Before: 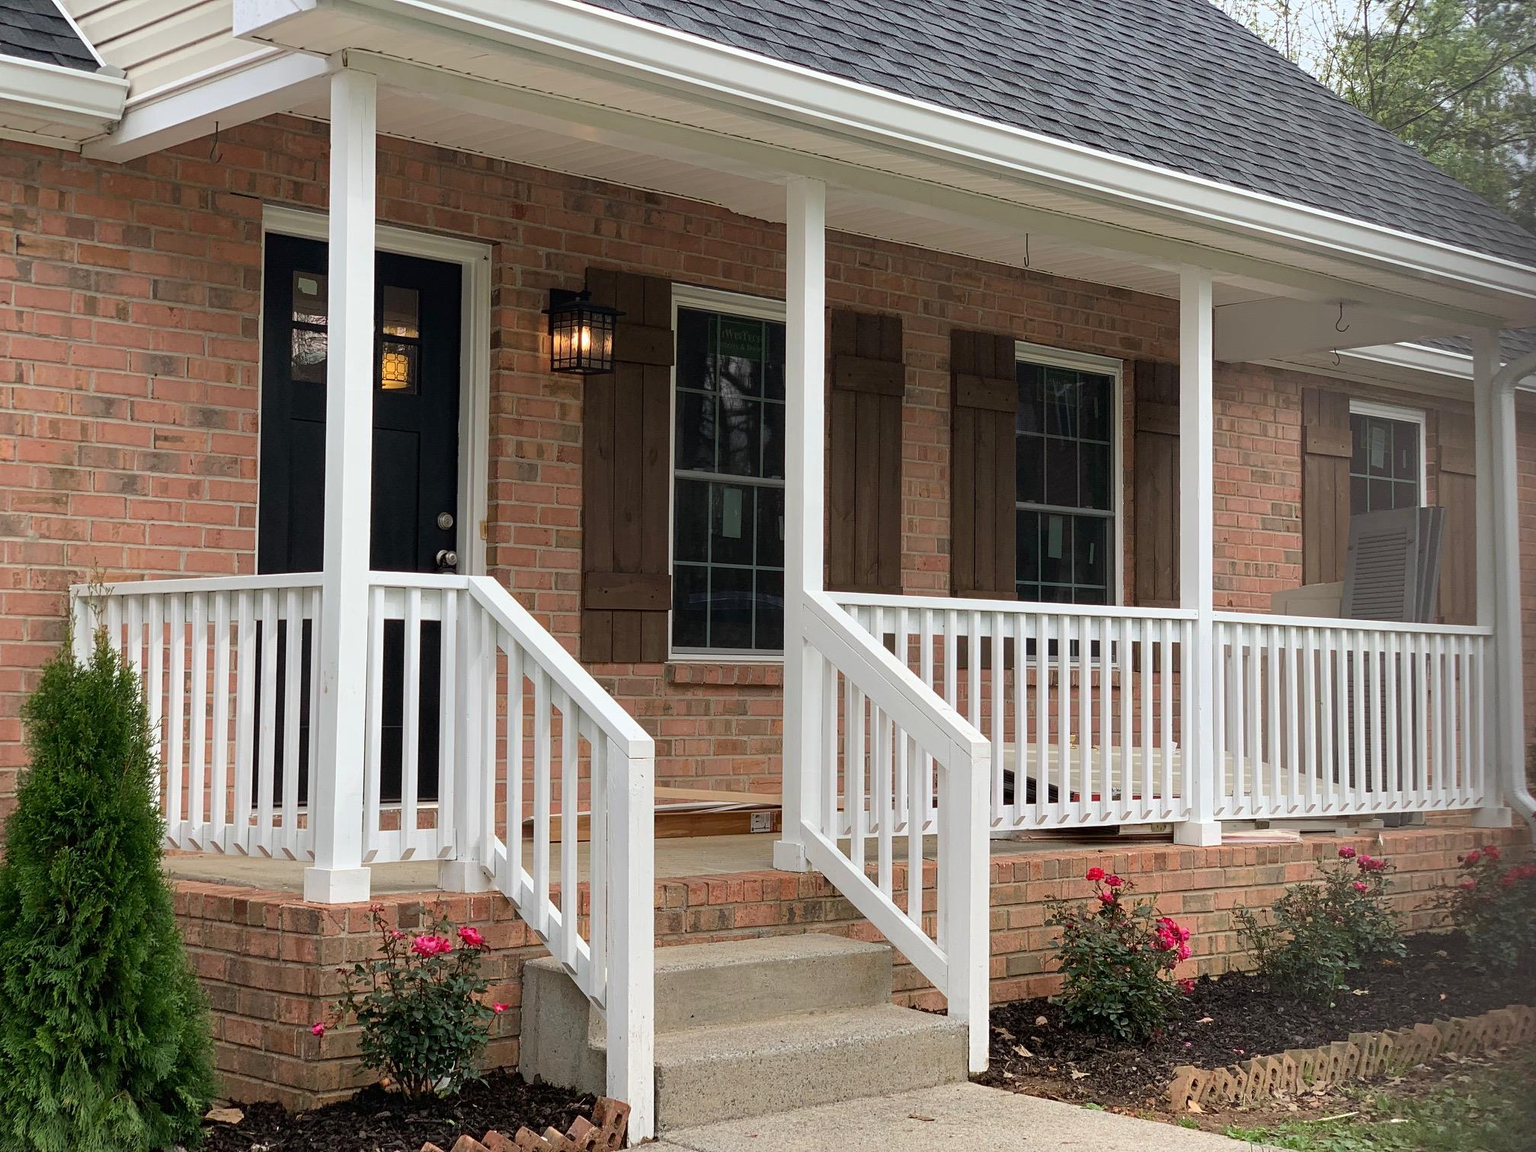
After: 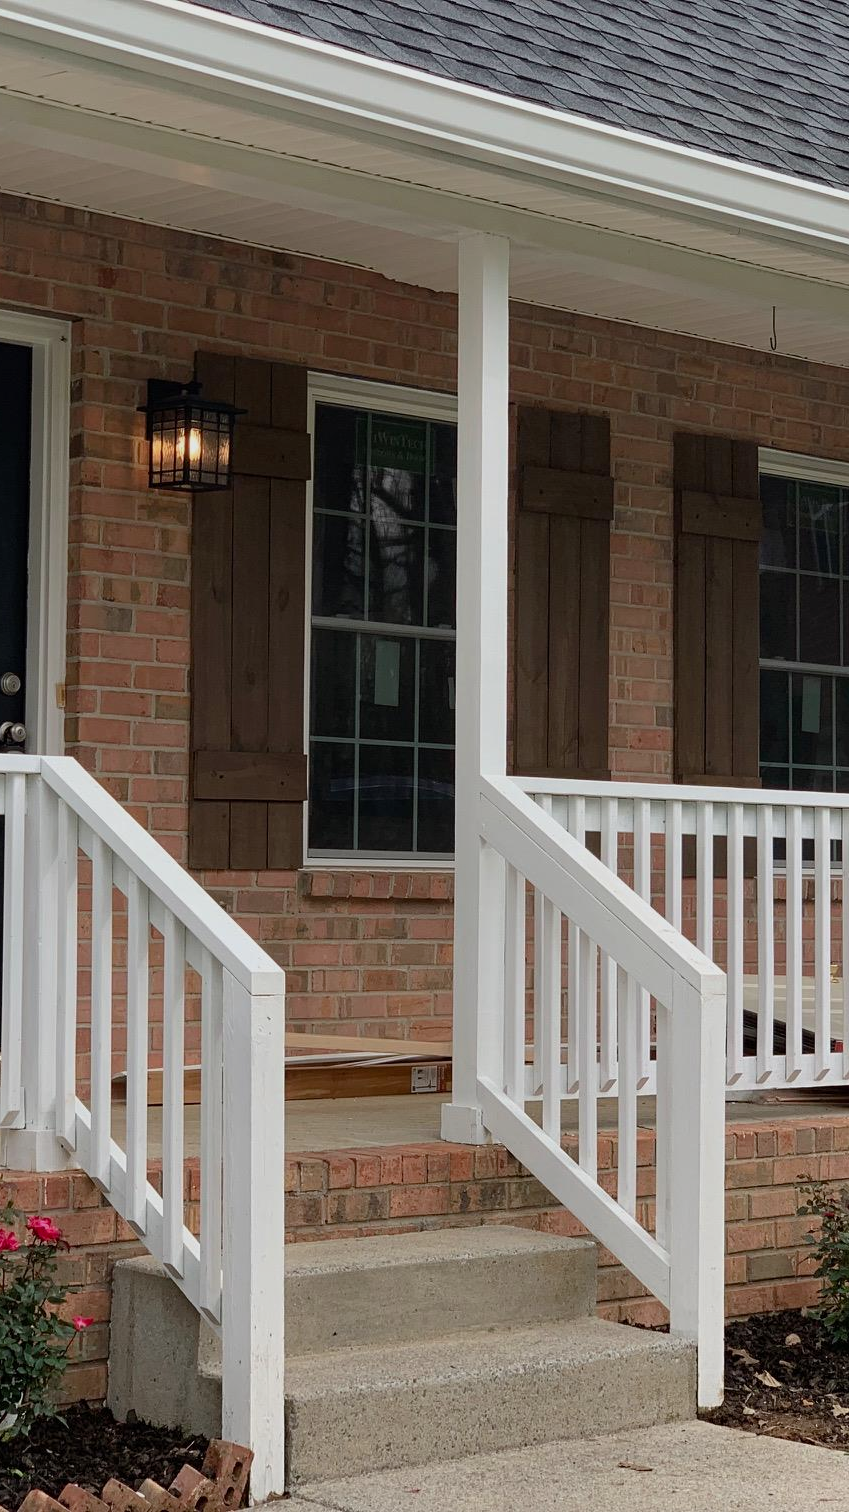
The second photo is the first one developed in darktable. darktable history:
exposure: exposure -0.333 EV, compensate highlight preservation false
crop: left 28.5%, right 29.346%
color balance rgb: power › hue 172.06°, linear chroma grading › shadows -1.791%, linear chroma grading › highlights -14.493%, linear chroma grading › global chroma -9.487%, linear chroma grading › mid-tones -9.678%, perceptual saturation grading › global saturation 19.516%, global vibrance 9.549%
